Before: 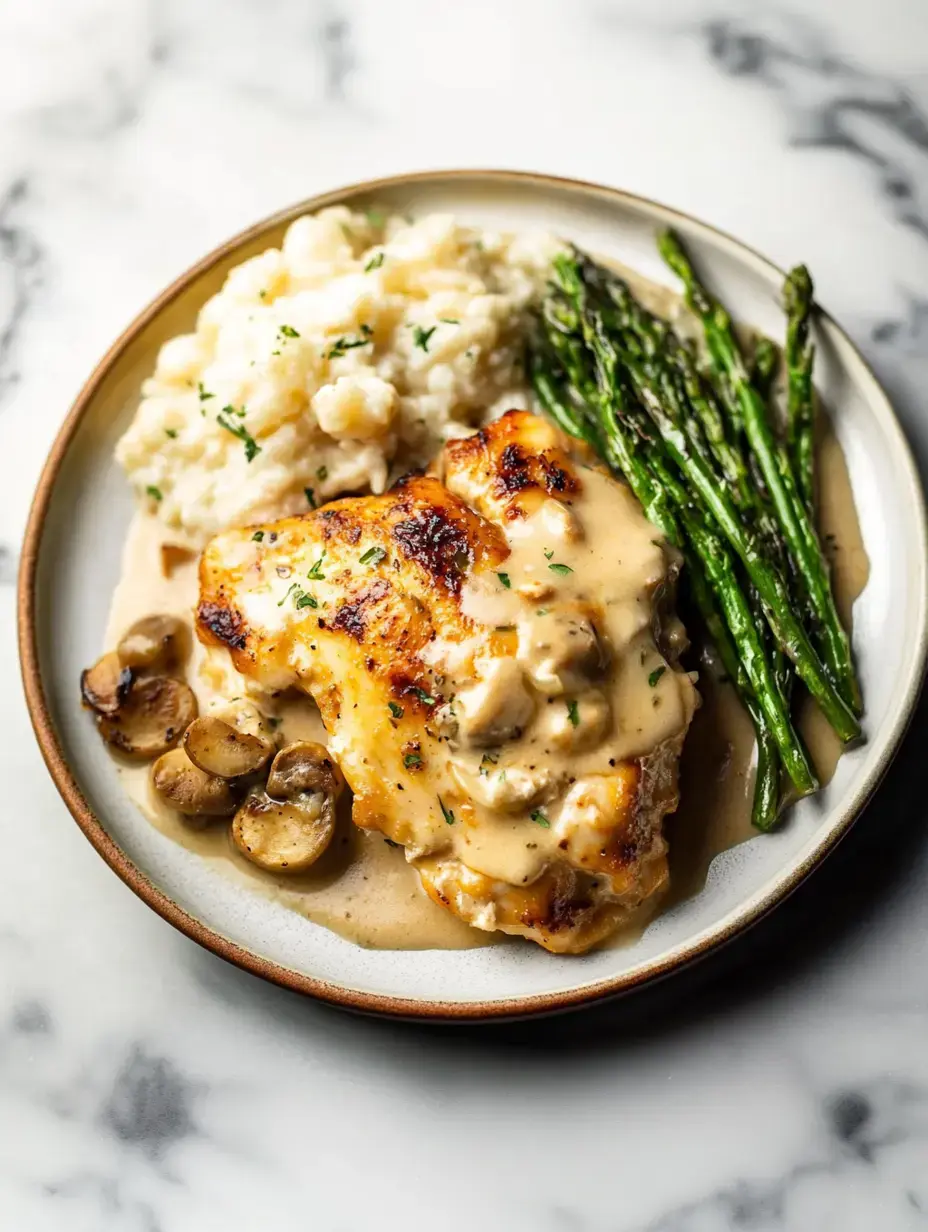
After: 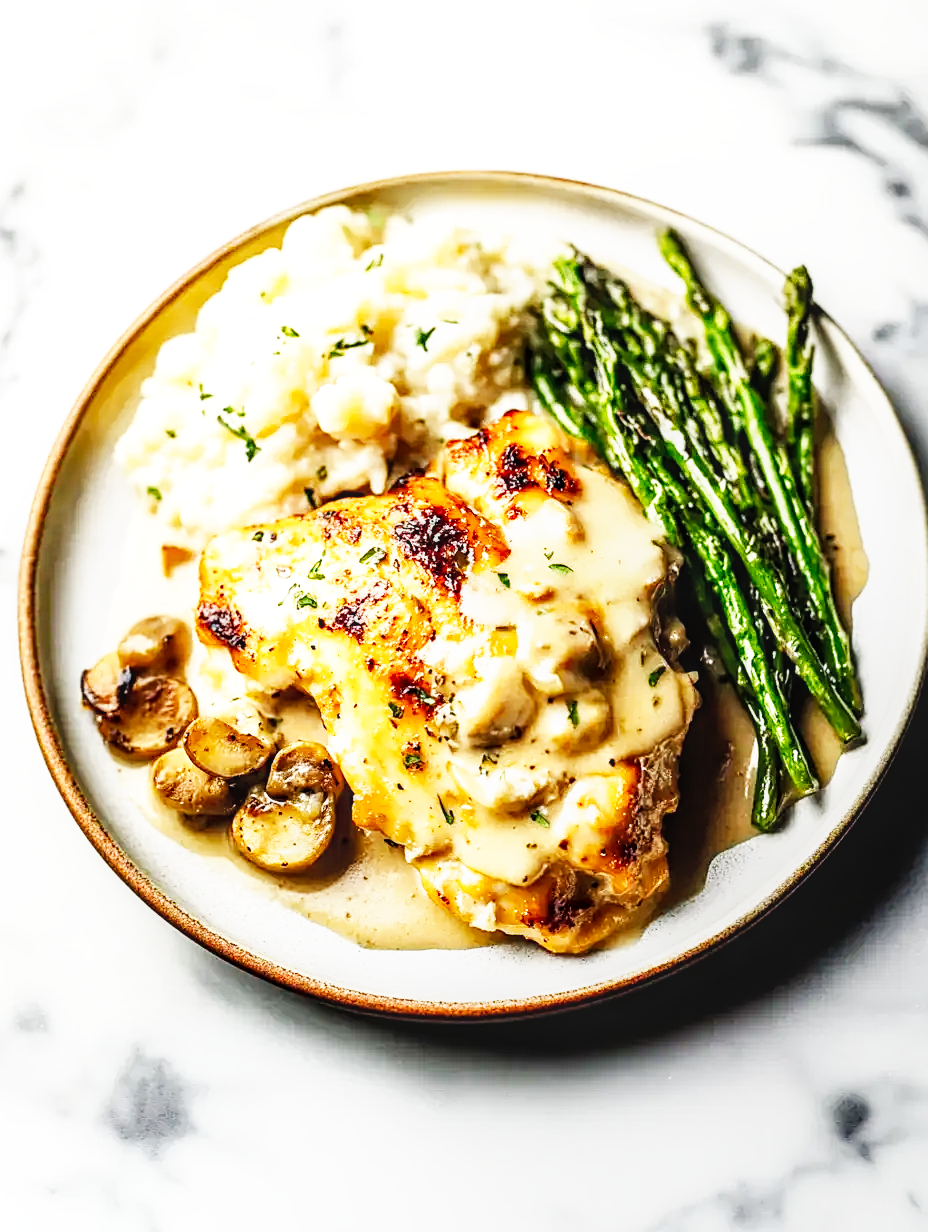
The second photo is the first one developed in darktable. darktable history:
base curve: curves: ch0 [(0, 0) (0.007, 0.004) (0.027, 0.03) (0.046, 0.07) (0.207, 0.54) (0.442, 0.872) (0.673, 0.972) (1, 1)], preserve colors none
sharpen: on, module defaults
contrast brightness saturation: saturation -0.05
local contrast: on, module defaults
